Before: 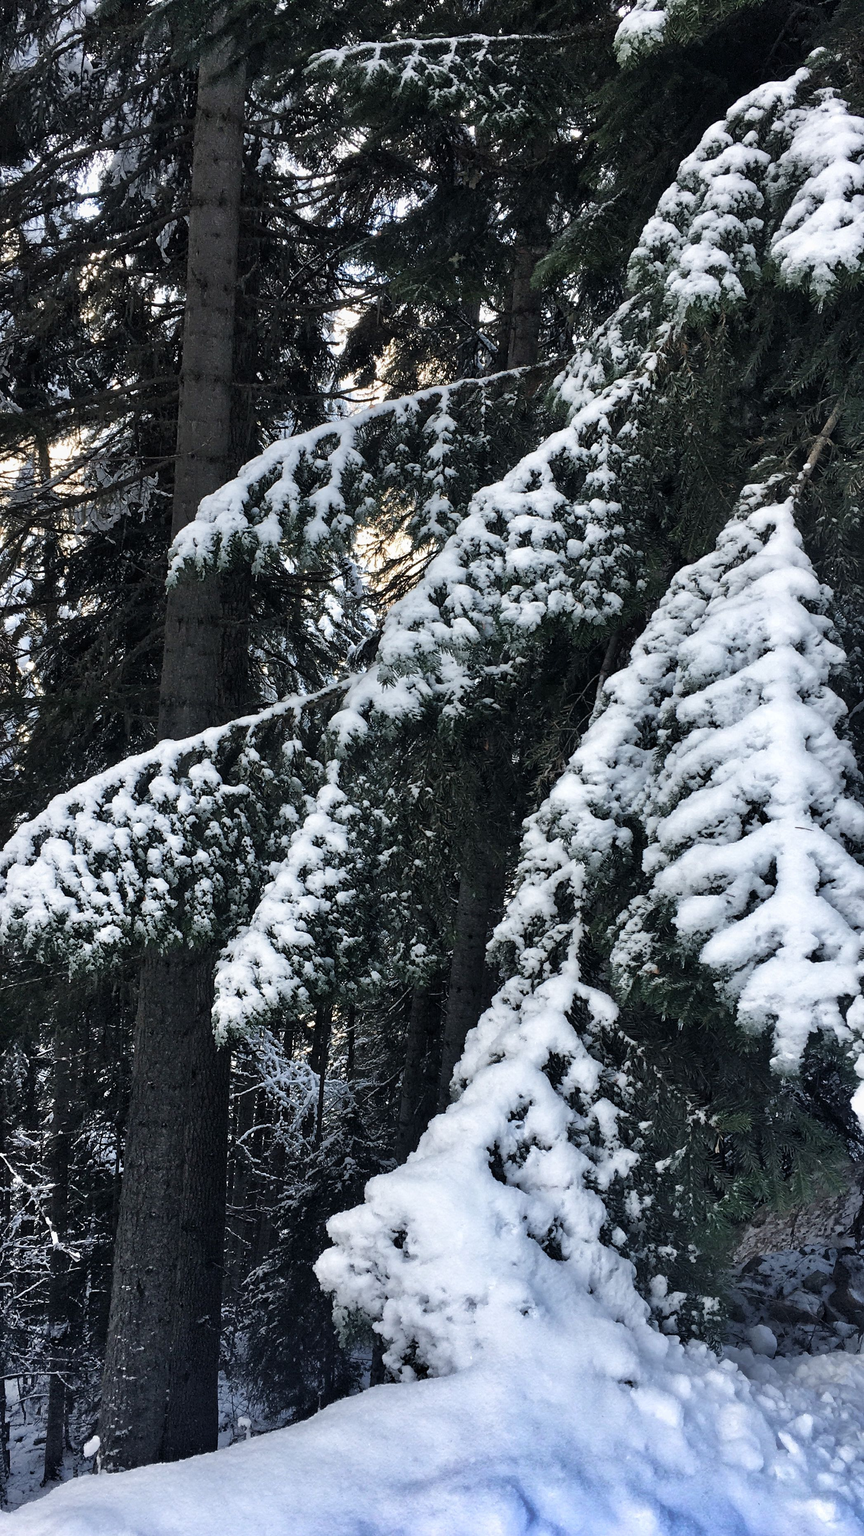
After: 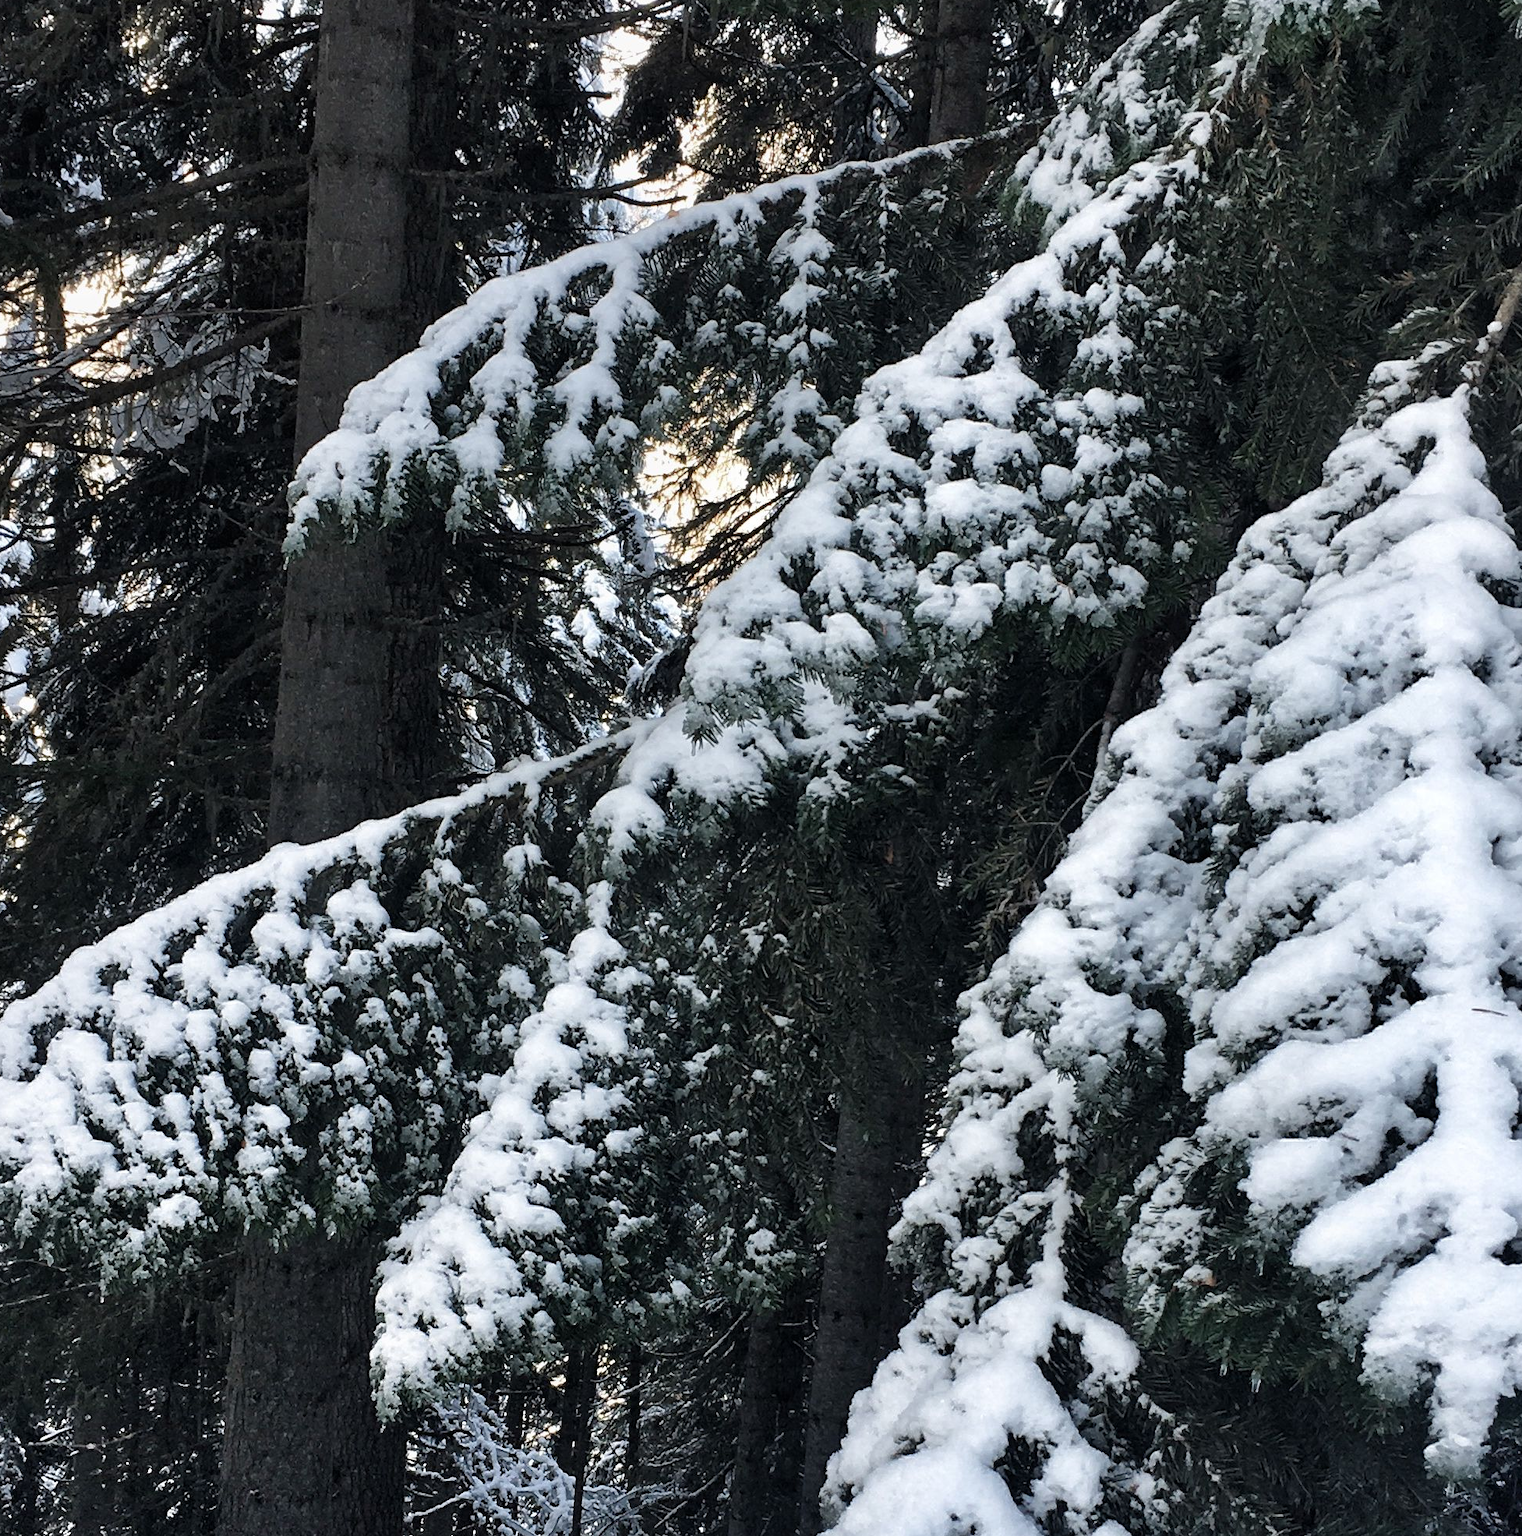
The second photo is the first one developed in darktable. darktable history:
crop: left 1.849%, top 19.115%, right 4.795%, bottom 27.933%
